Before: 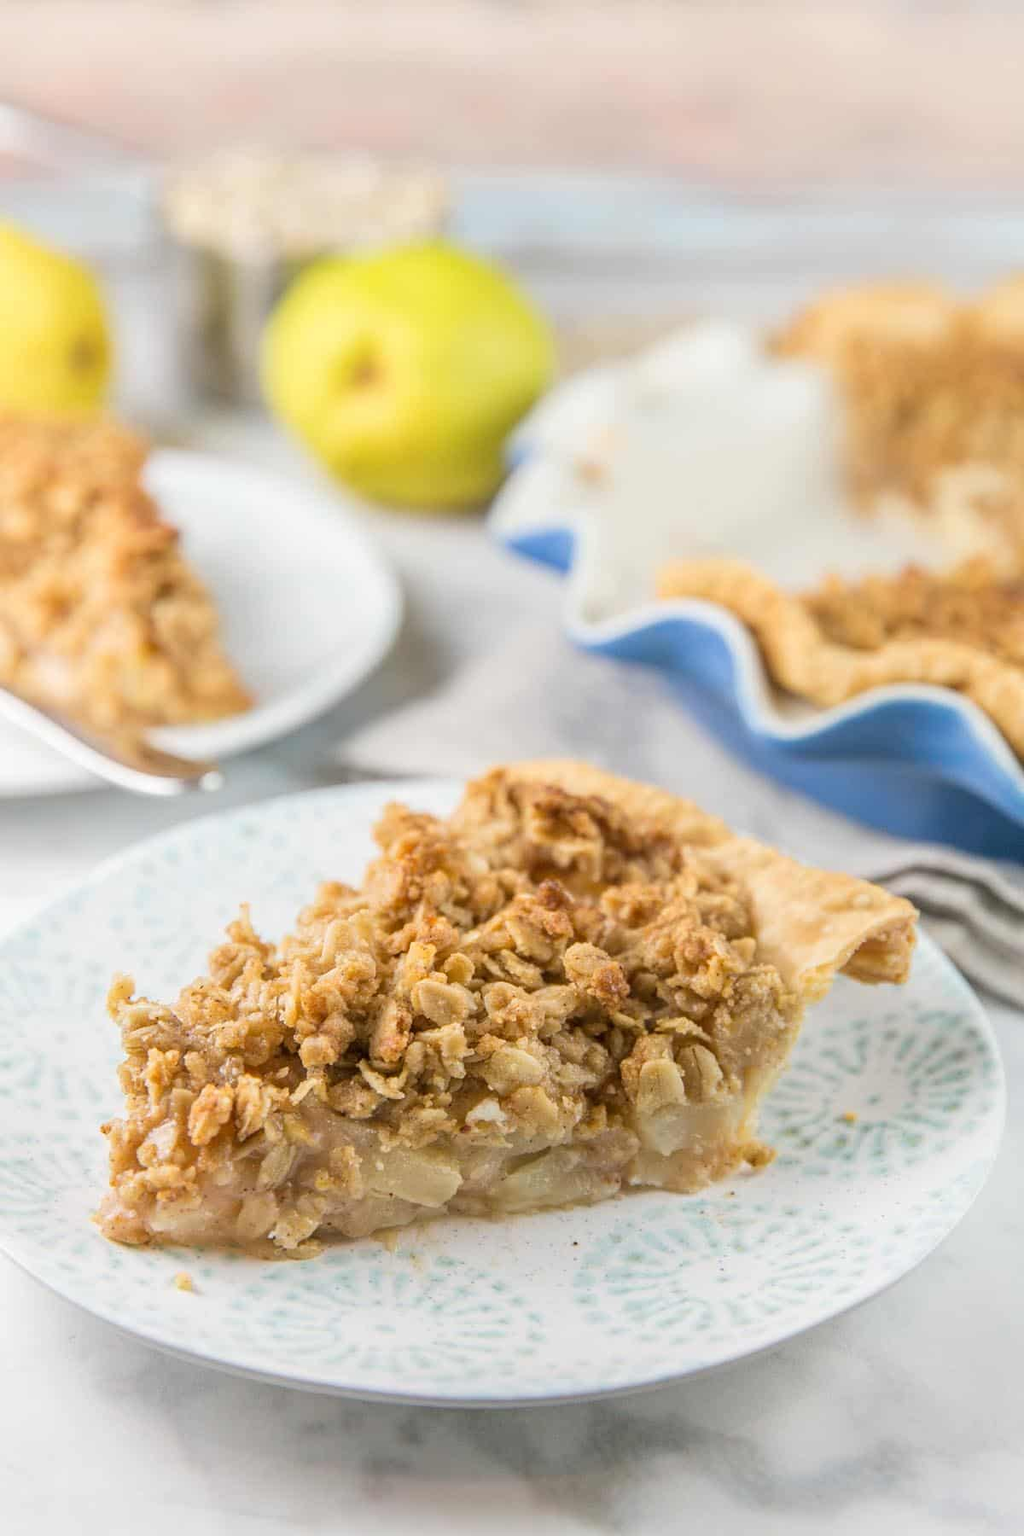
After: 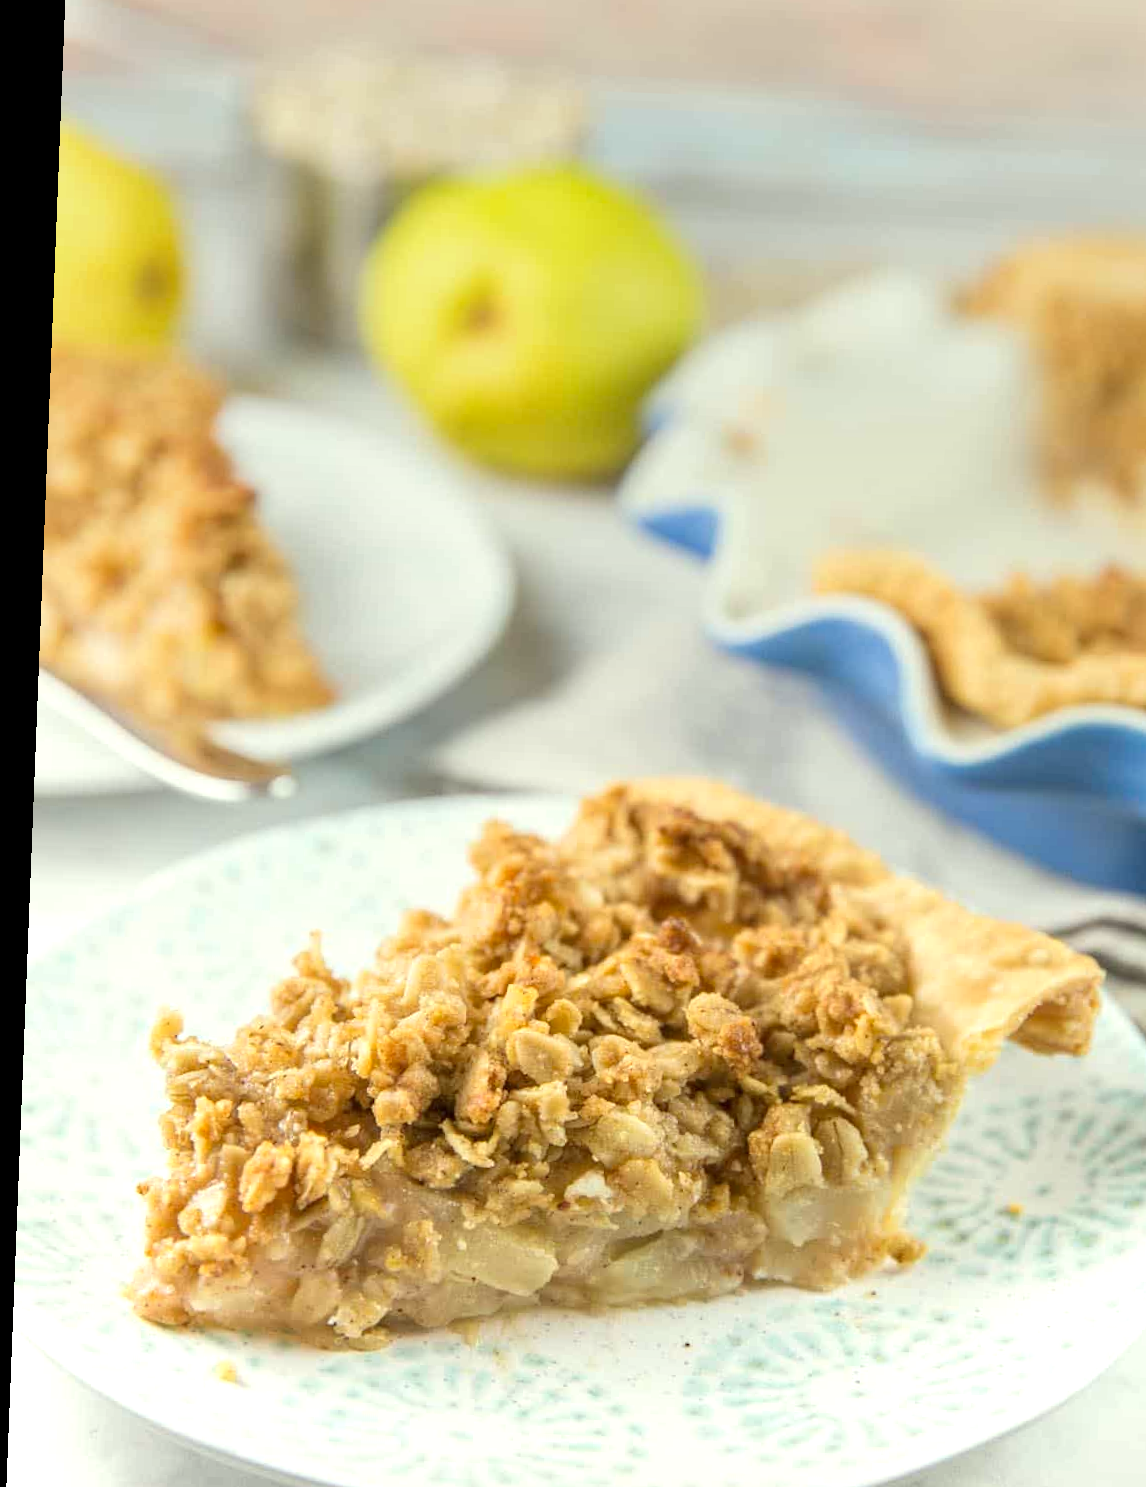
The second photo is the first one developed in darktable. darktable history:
crop: top 7.49%, right 9.717%, bottom 11.943%
rotate and perspective: rotation 2.27°, automatic cropping off
color correction: highlights a* -4.28, highlights b* 6.53
graduated density: rotation -0.352°, offset 57.64
exposure: black level correction 0.001, exposure 0.5 EV, compensate exposure bias true, compensate highlight preservation false
